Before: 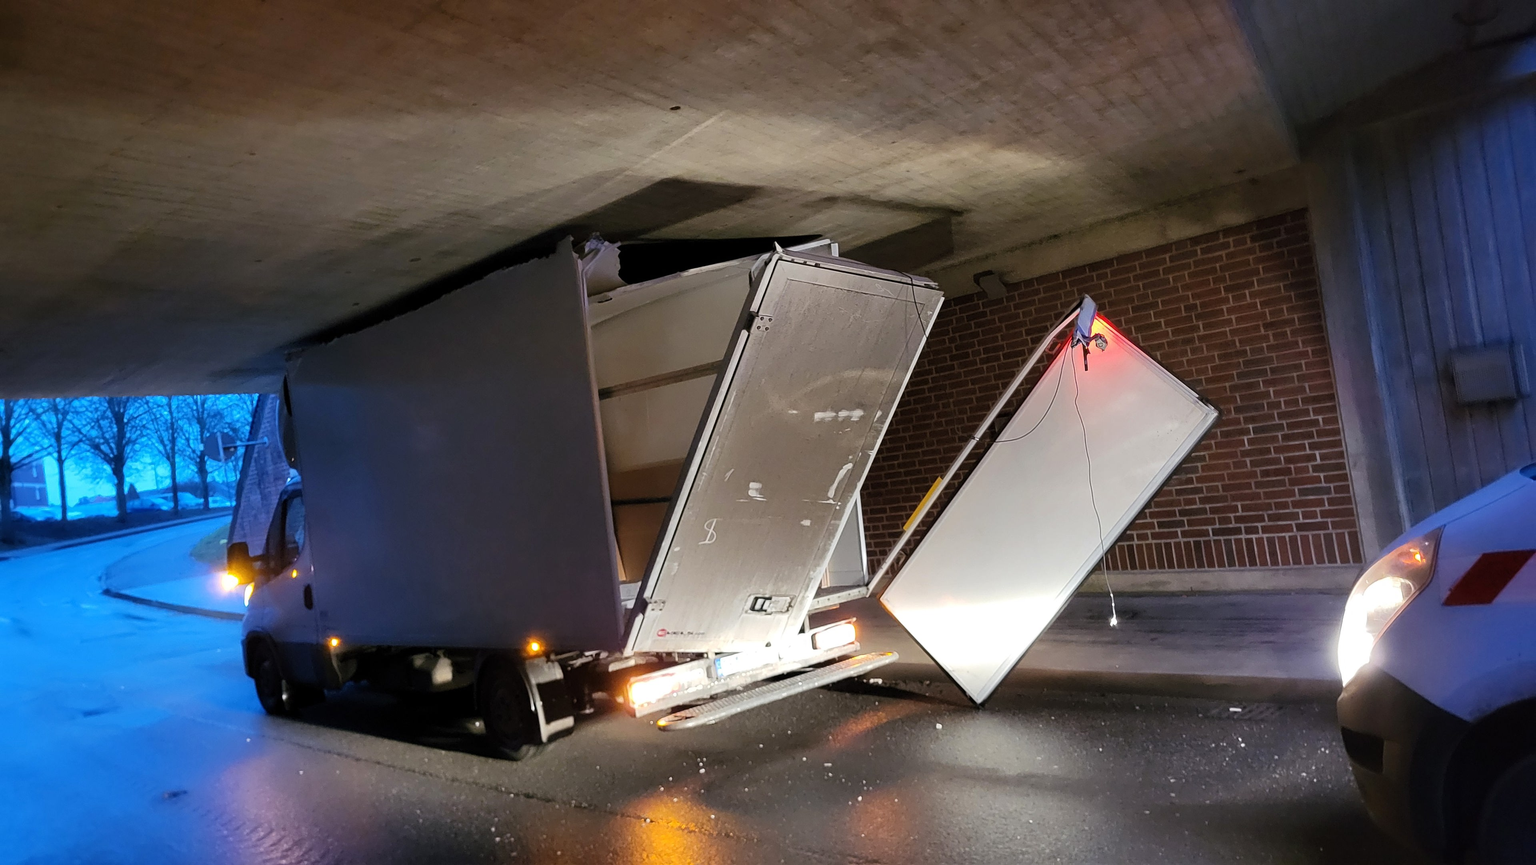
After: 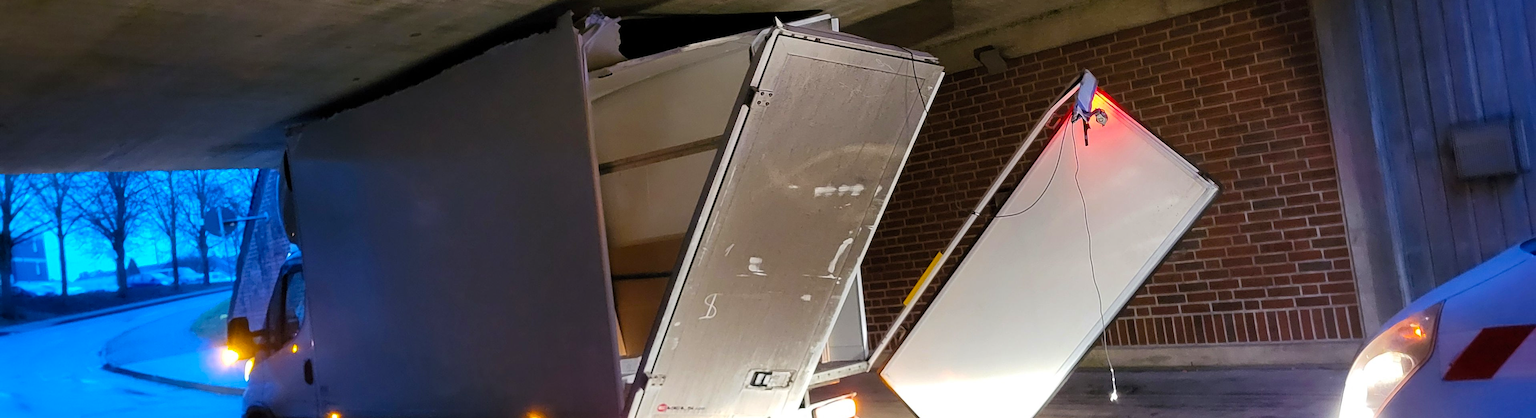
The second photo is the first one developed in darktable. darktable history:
color balance rgb: perceptual saturation grading › global saturation 20%, global vibrance 20%
crop and rotate: top 26.056%, bottom 25.543%
